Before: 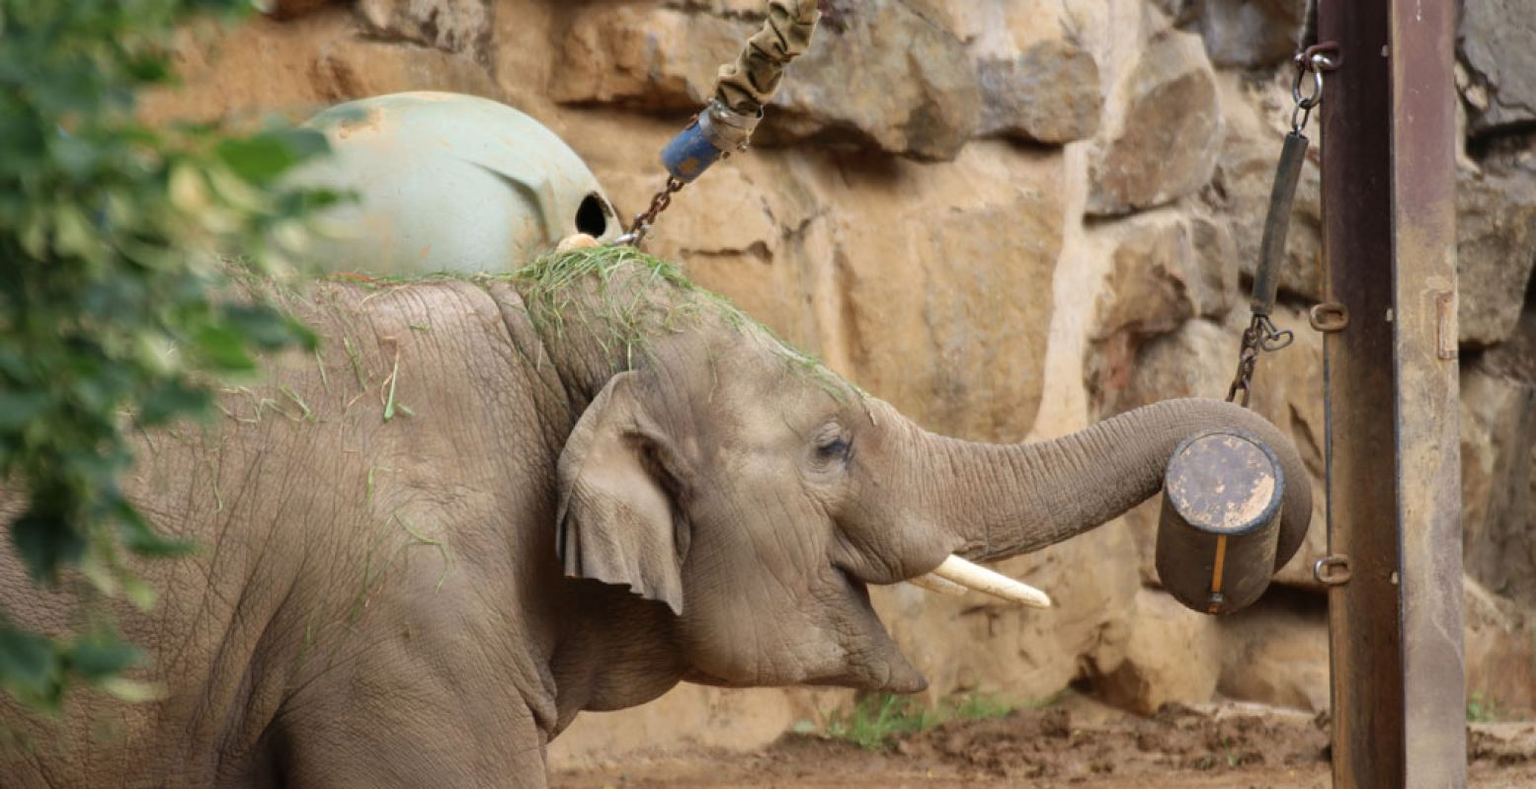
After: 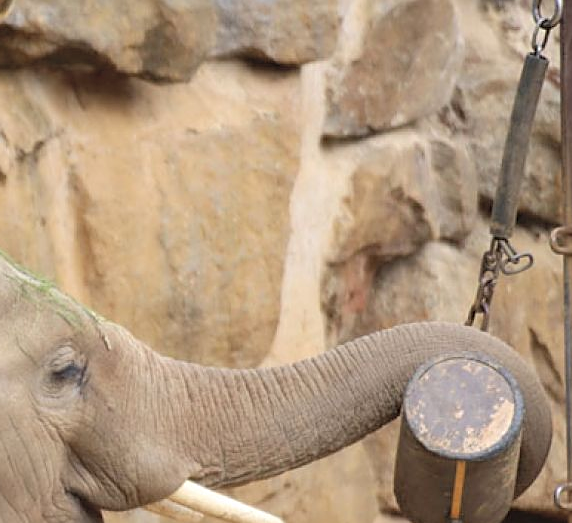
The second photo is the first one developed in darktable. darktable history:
crop and rotate: left 49.934%, top 10.15%, right 13.246%, bottom 24.392%
tone equalizer: edges refinement/feathering 500, mask exposure compensation -1.57 EV, preserve details no
contrast brightness saturation: brightness 0.146
sharpen: on, module defaults
